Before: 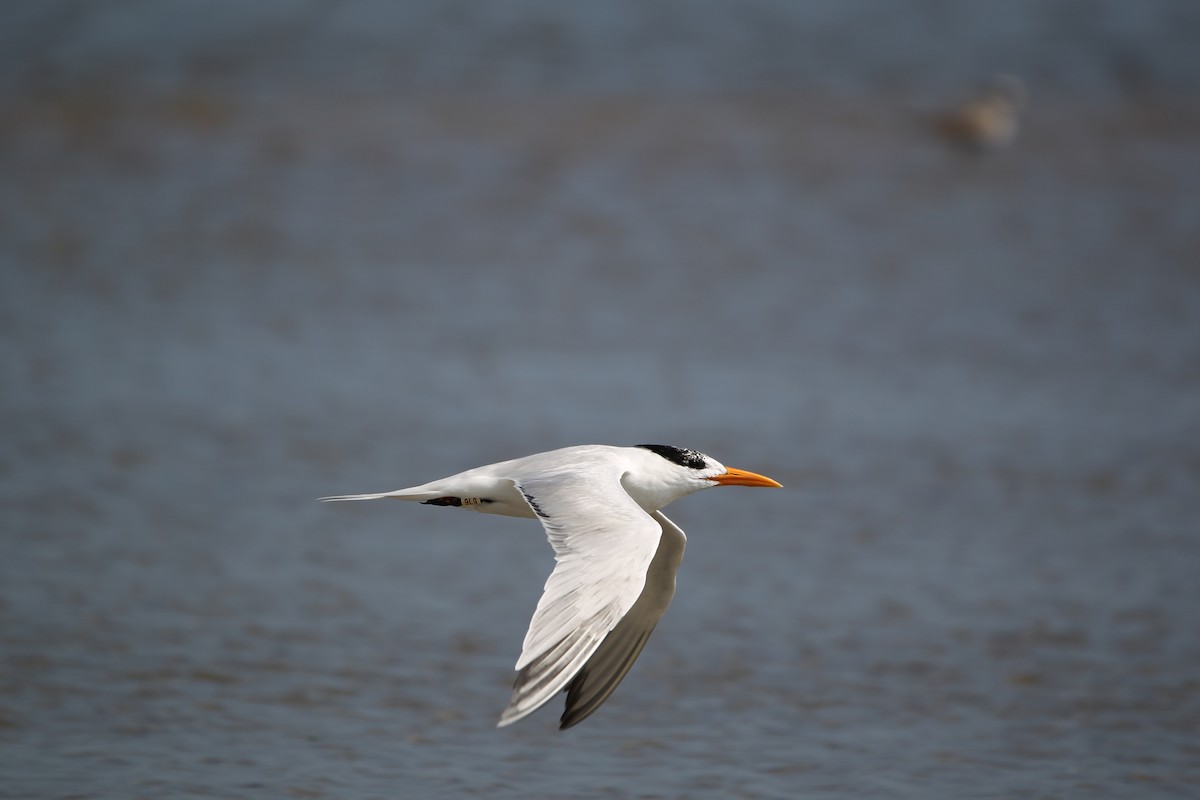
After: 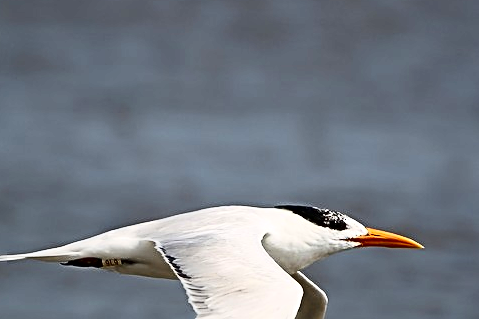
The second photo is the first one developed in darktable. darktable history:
tone equalizer: on, module defaults
contrast brightness saturation: contrast 0.4, brightness 0.05, saturation 0.25
crop: left 30%, top 30%, right 30%, bottom 30%
sharpen: radius 2.584, amount 0.688
